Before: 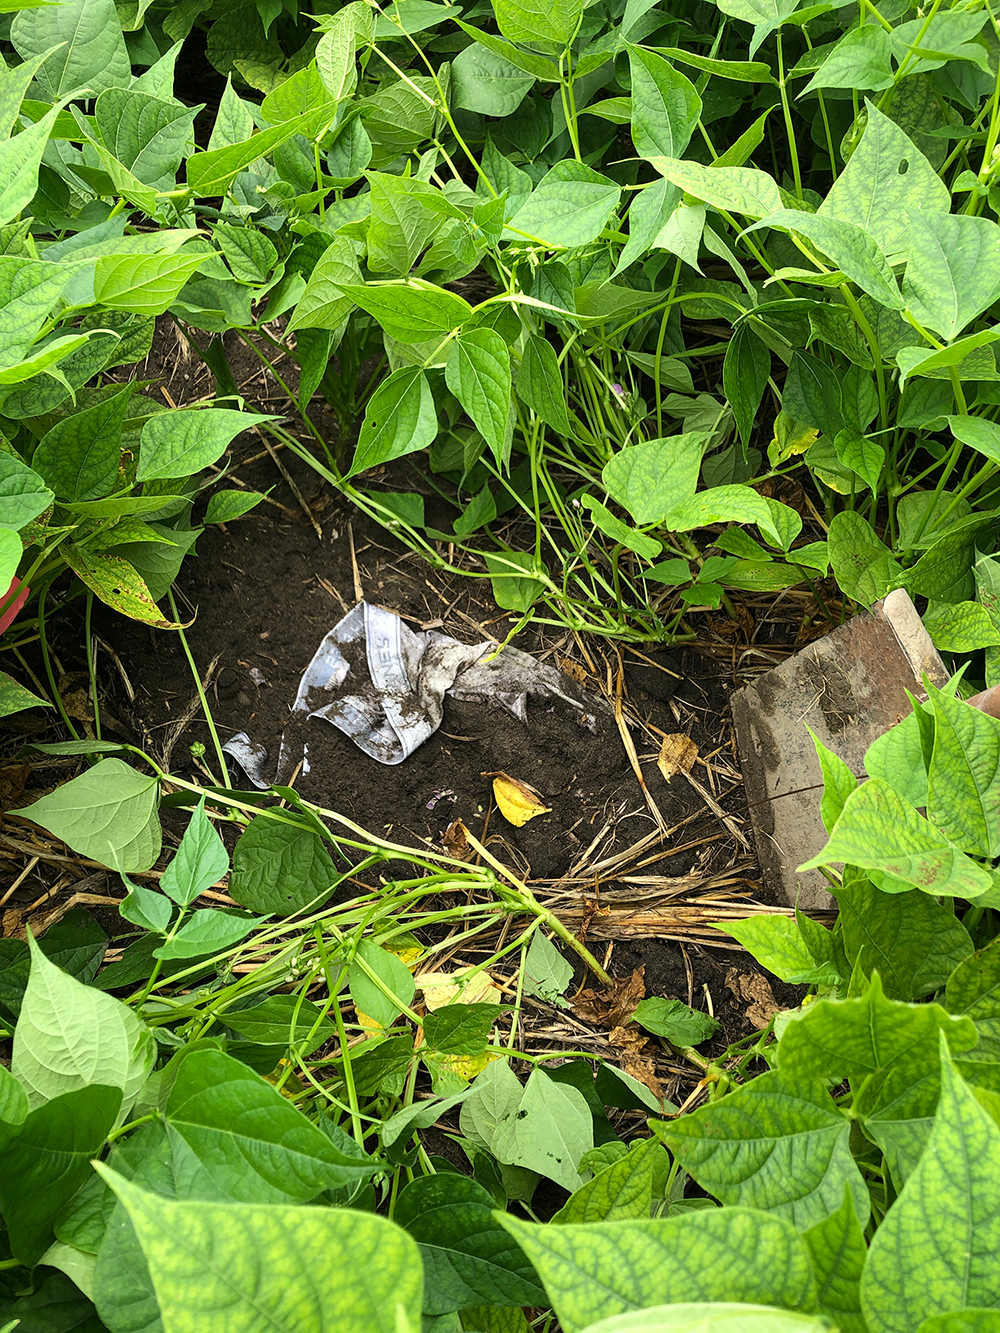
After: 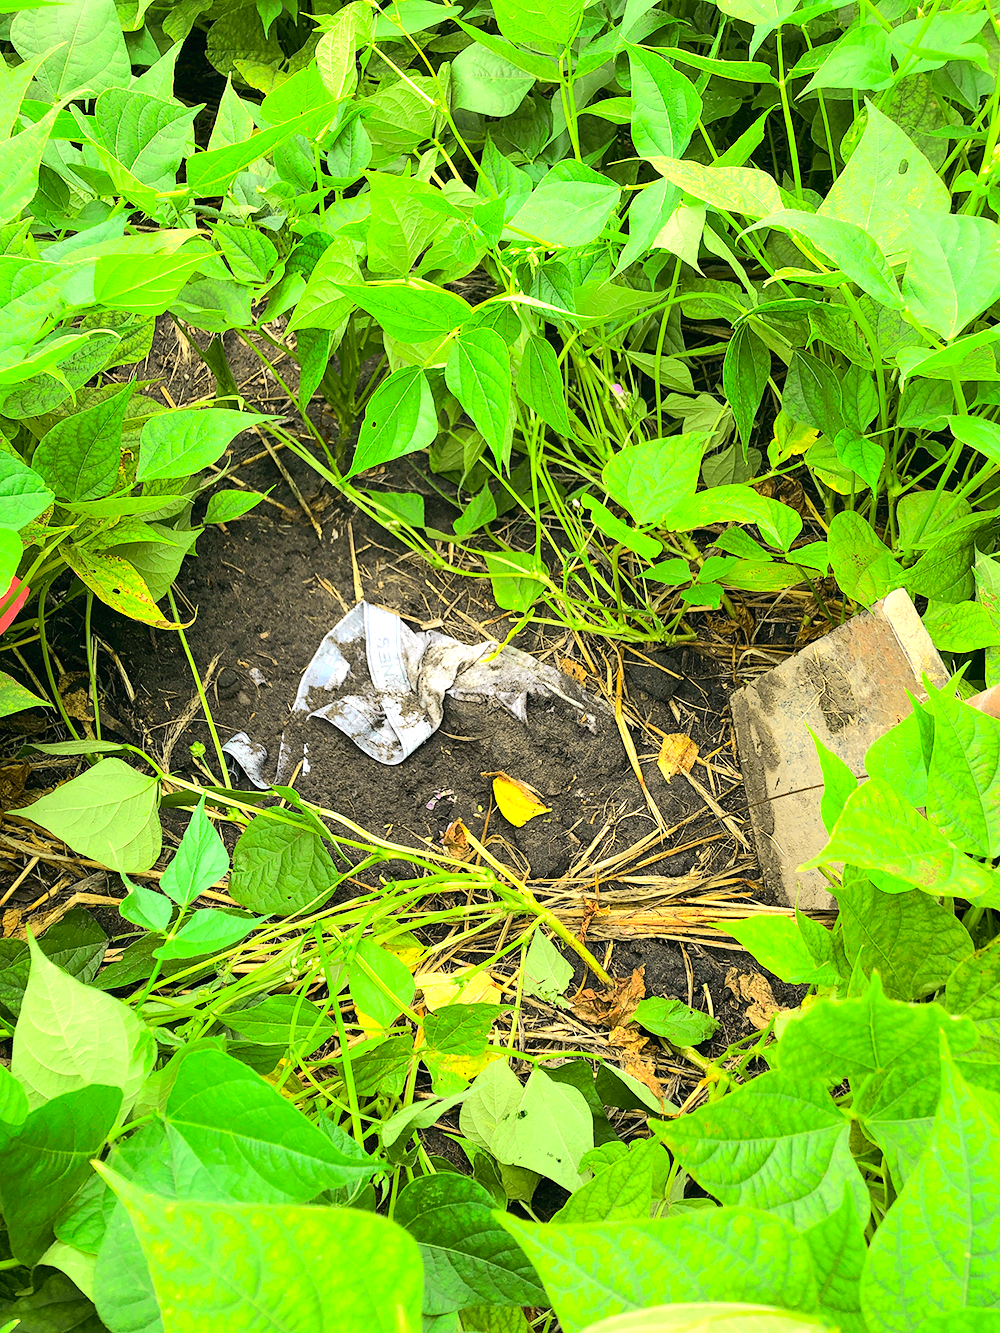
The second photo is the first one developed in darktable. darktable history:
exposure: exposure 0.912 EV, compensate highlight preservation false
tone curve: curves: ch0 [(0, 0.005) (0.103, 0.097) (0.18, 0.207) (0.384, 0.465) (0.491, 0.585) (0.629, 0.726) (0.84, 0.866) (1, 0.947)]; ch1 [(0, 0) (0.172, 0.123) (0.324, 0.253) (0.396, 0.388) (0.478, 0.461) (0.499, 0.497) (0.532, 0.515) (0.57, 0.584) (0.635, 0.675) (0.805, 0.892) (1, 1)]; ch2 [(0, 0) (0.411, 0.424) (0.496, 0.501) (0.515, 0.507) (0.553, 0.562) (0.604, 0.642) (0.708, 0.768) (0.839, 0.916) (1, 1)], color space Lab, independent channels
base curve: curves: ch0 [(0, 0) (0.262, 0.32) (0.722, 0.705) (1, 1)]
